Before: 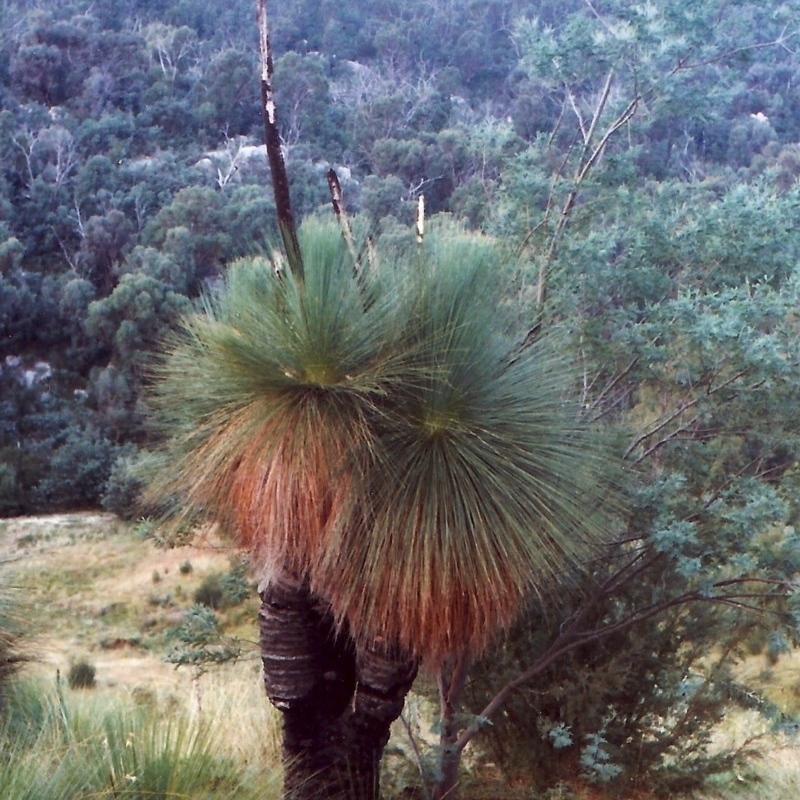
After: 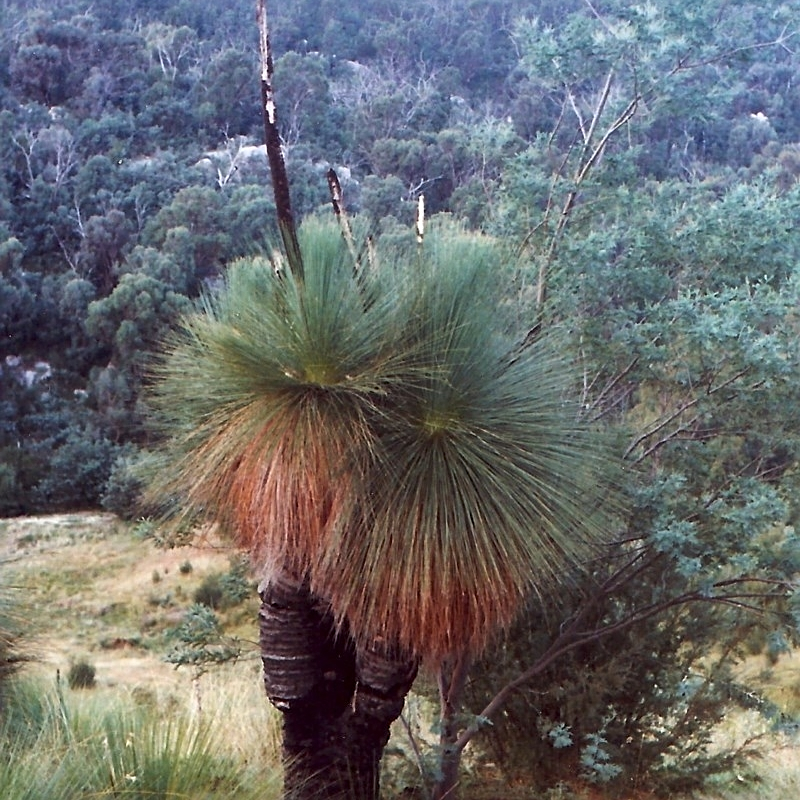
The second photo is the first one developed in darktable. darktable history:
sharpen: radius 2.209, amount 0.379, threshold 0.234
